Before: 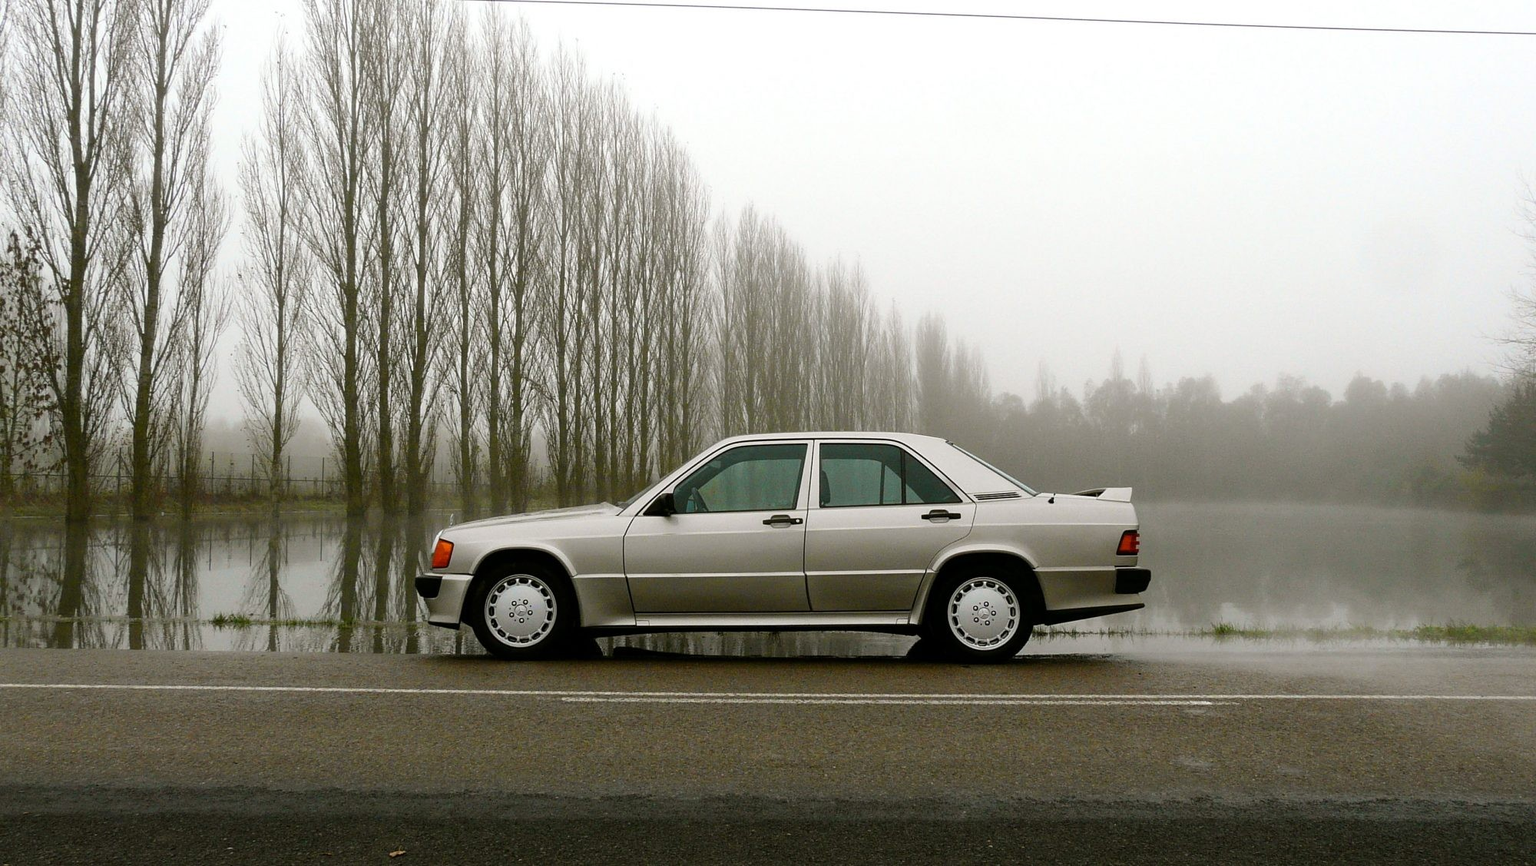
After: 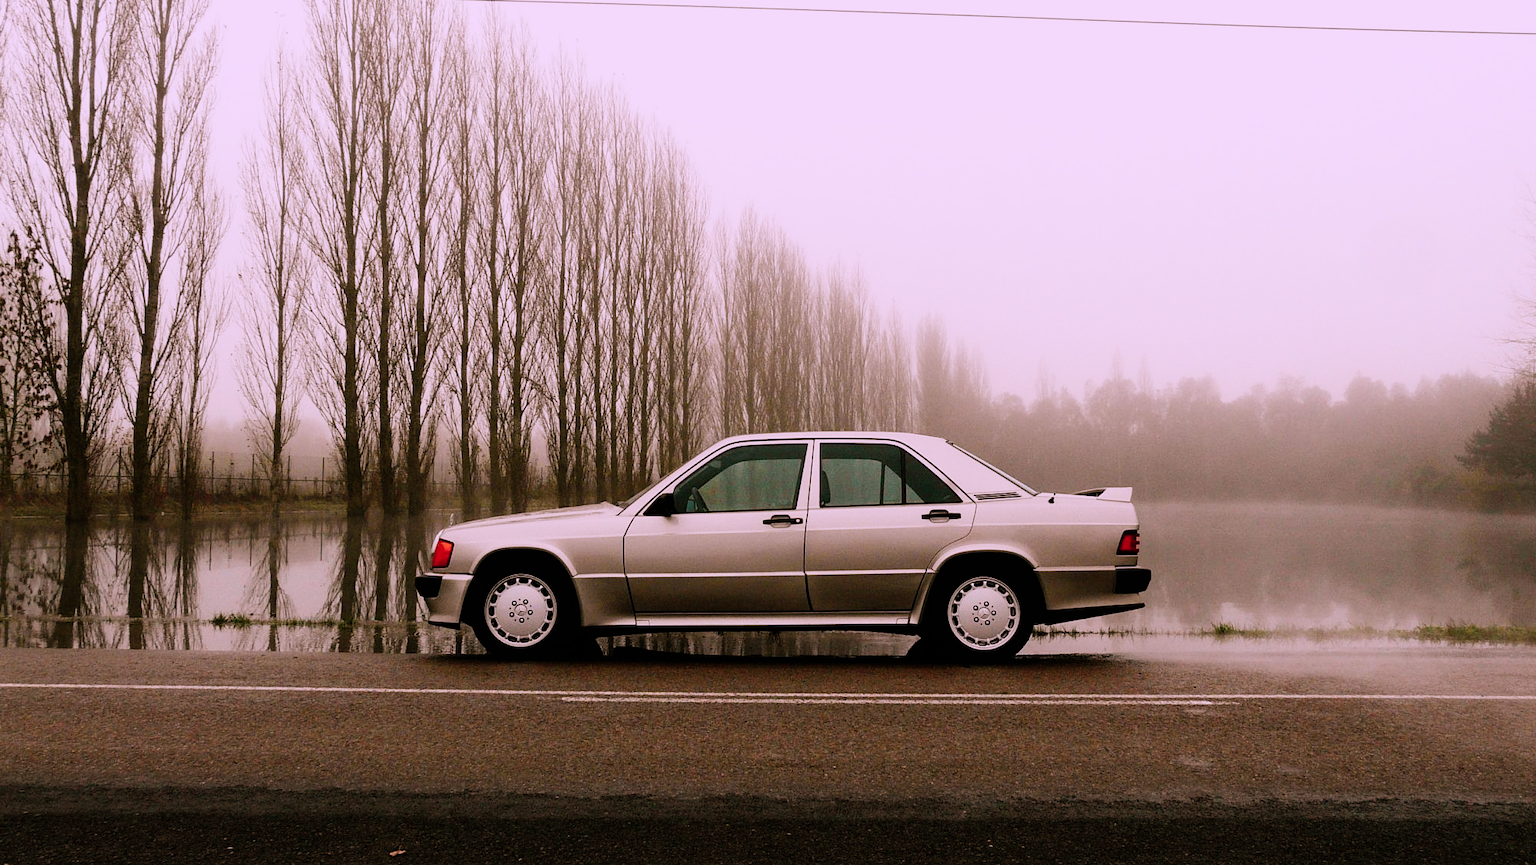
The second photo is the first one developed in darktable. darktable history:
white balance: red 1.123, blue 0.83
color correction: highlights a* 15.03, highlights b* -25.07
sigmoid: contrast 1.7, skew -0.2, preserve hue 0%, red attenuation 0.1, red rotation 0.035, green attenuation 0.1, green rotation -0.017, blue attenuation 0.15, blue rotation -0.052, base primaries Rec2020
